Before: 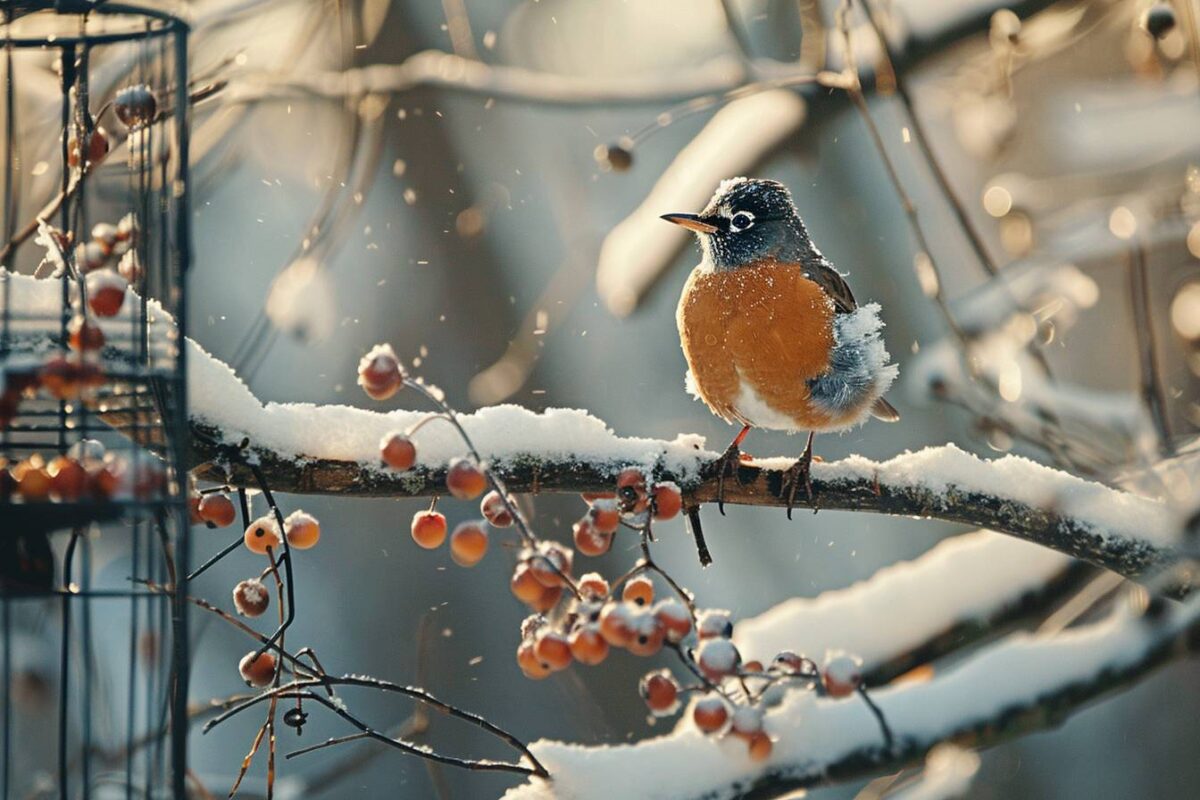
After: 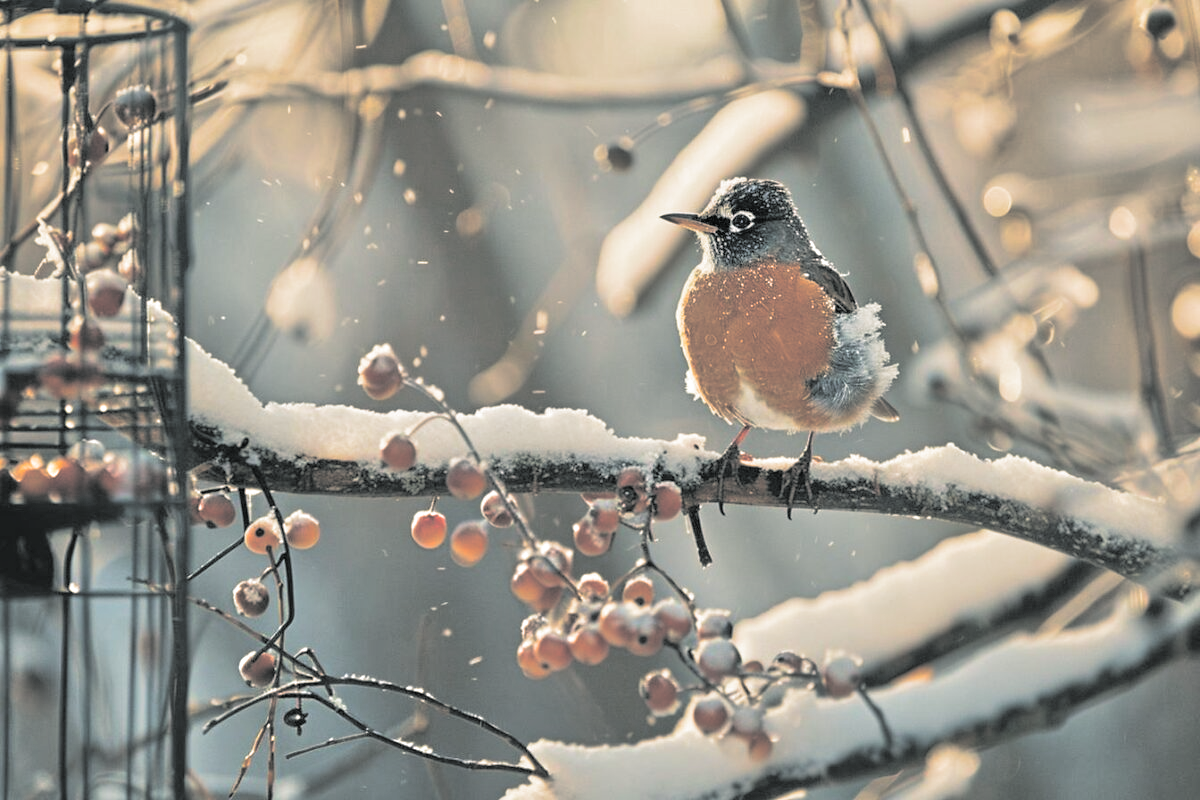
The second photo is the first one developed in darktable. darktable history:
tone equalizer: -7 EV 0.15 EV, -6 EV 0.6 EV, -5 EV 1.15 EV, -4 EV 1.33 EV, -3 EV 1.15 EV, -2 EV 0.6 EV, -1 EV 0.15 EV, mask exposure compensation -0.5 EV
split-toning: shadows › hue 190.8°, shadows › saturation 0.05, highlights › hue 54°, highlights › saturation 0.05, compress 0%
color correction: highlights a* 3.84, highlights b* 5.07
